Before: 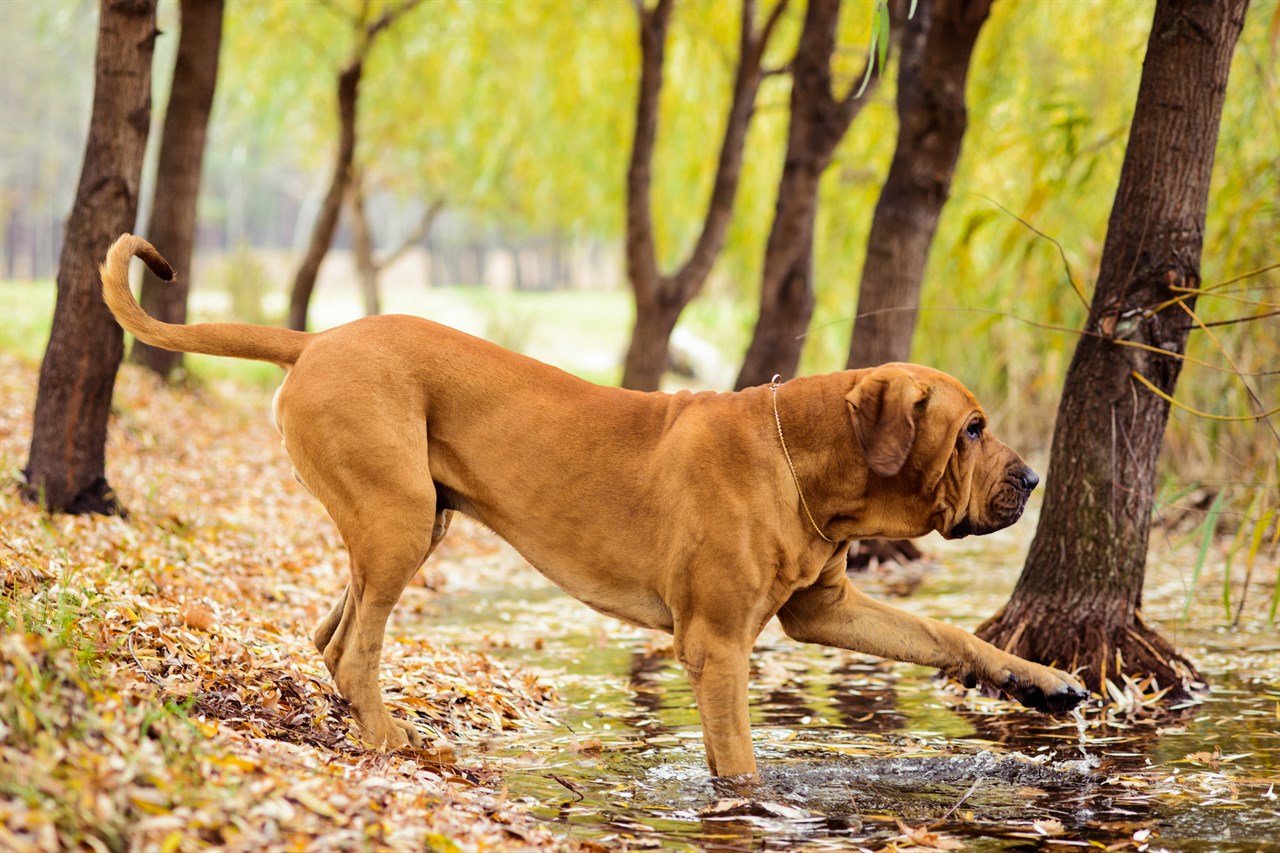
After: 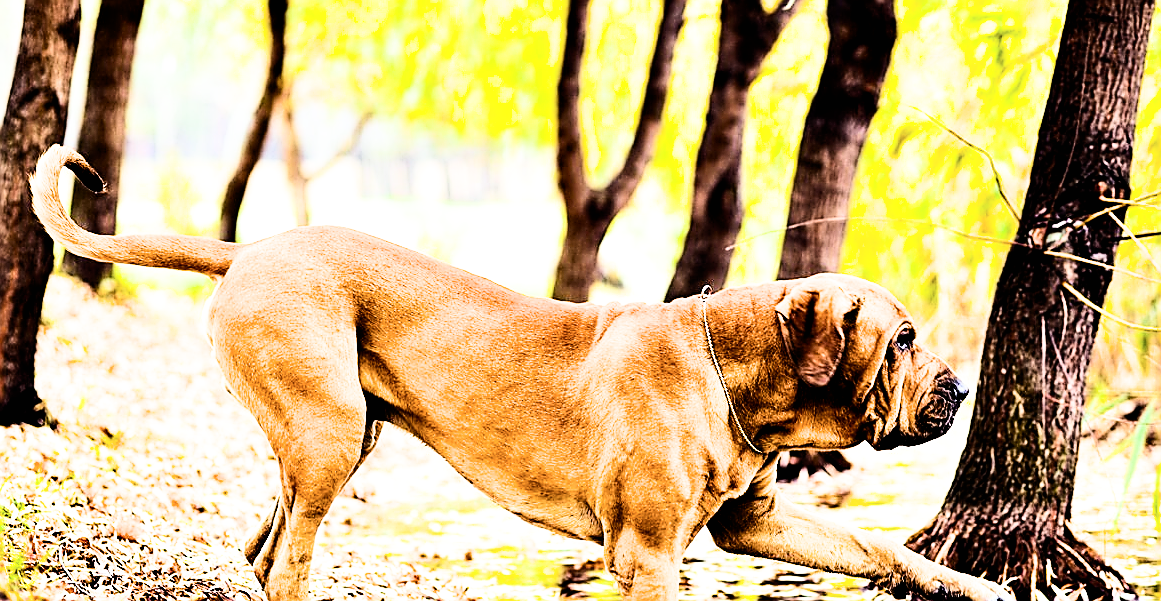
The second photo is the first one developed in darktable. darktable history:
contrast equalizer: octaves 7, y [[0.6 ×6], [0.55 ×6], [0 ×6], [0 ×6], [0 ×6]]
sharpen: radius 1.367, amount 1.24, threshold 0.705
filmic rgb: black relative exposure -5.06 EV, white relative exposure 3.56 EV, hardness 3.18, contrast 1.391, highlights saturation mix -49.57%
crop: left 5.479%, top 10.469%, right 3.766%, bottom 18.968%
color balance rgb: perceptual saturation grading › global saturation 14.559%, global vibrance 20%
exposure: black level correction -0.002, exposure 1.113 EV, compensate highlight preservation false
tone equalizer: edges refinement/feathering 500, mask exposure compensation -1.57 EV, preserve details no
contrast brightness saturation: contrast 0.243, brightness 0.095
